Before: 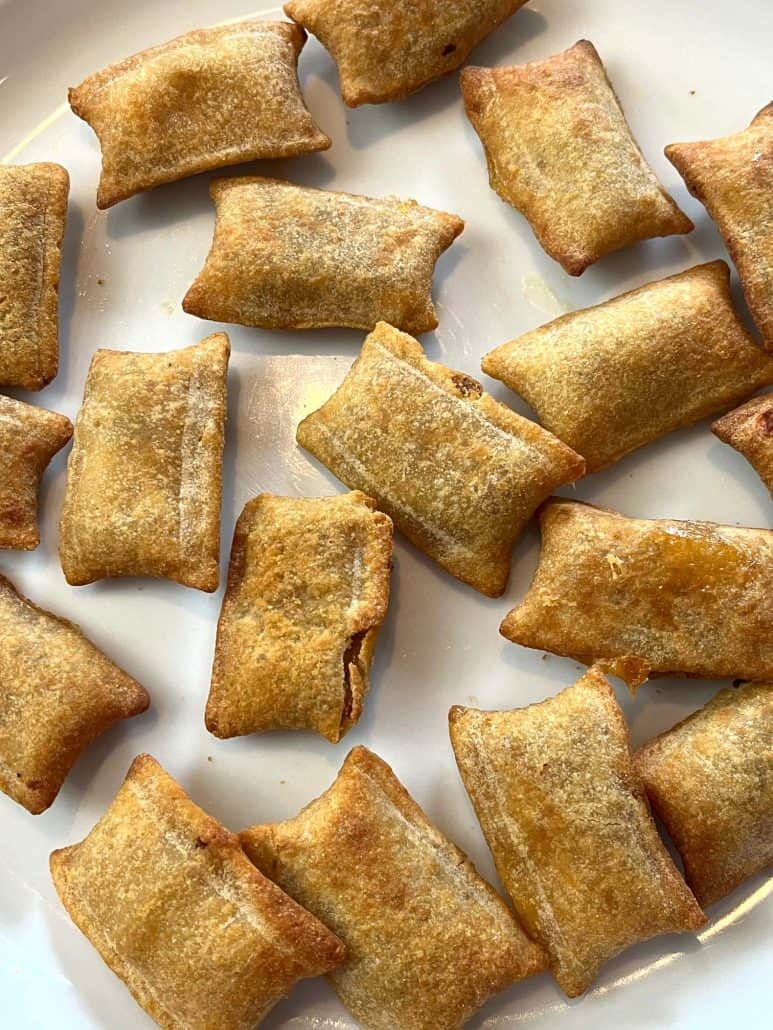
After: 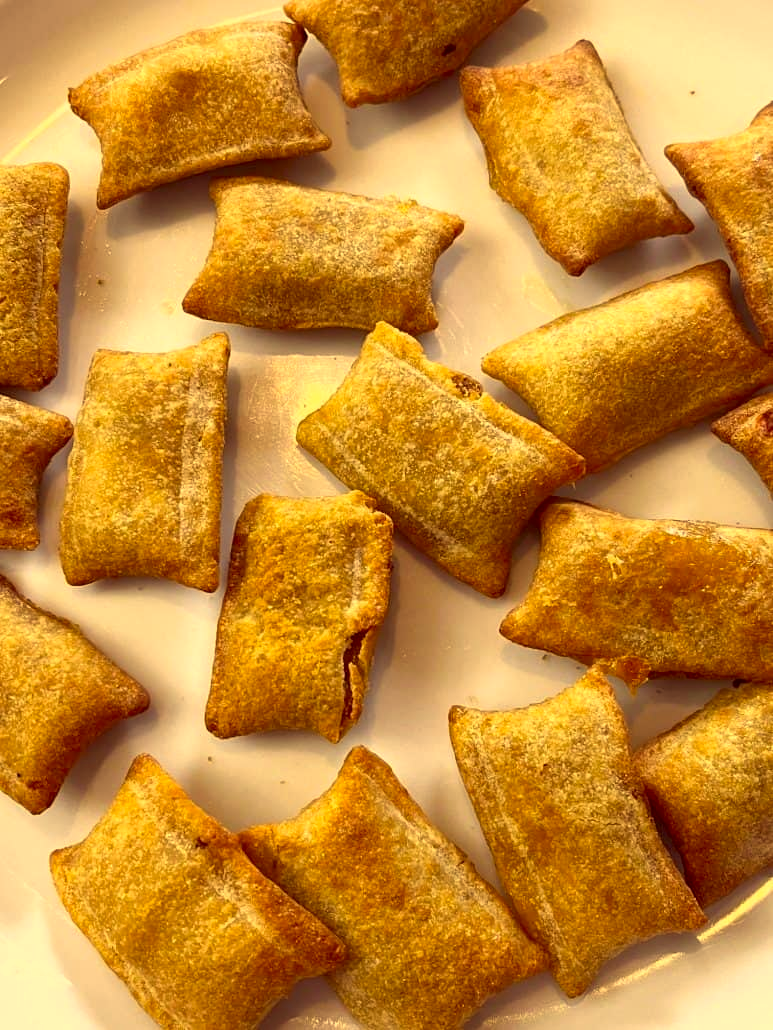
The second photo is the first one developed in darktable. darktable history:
color correction: highlights a* 9.61, highlights b* 38.54, shadows a* 14.77, shadows b* 3.27
